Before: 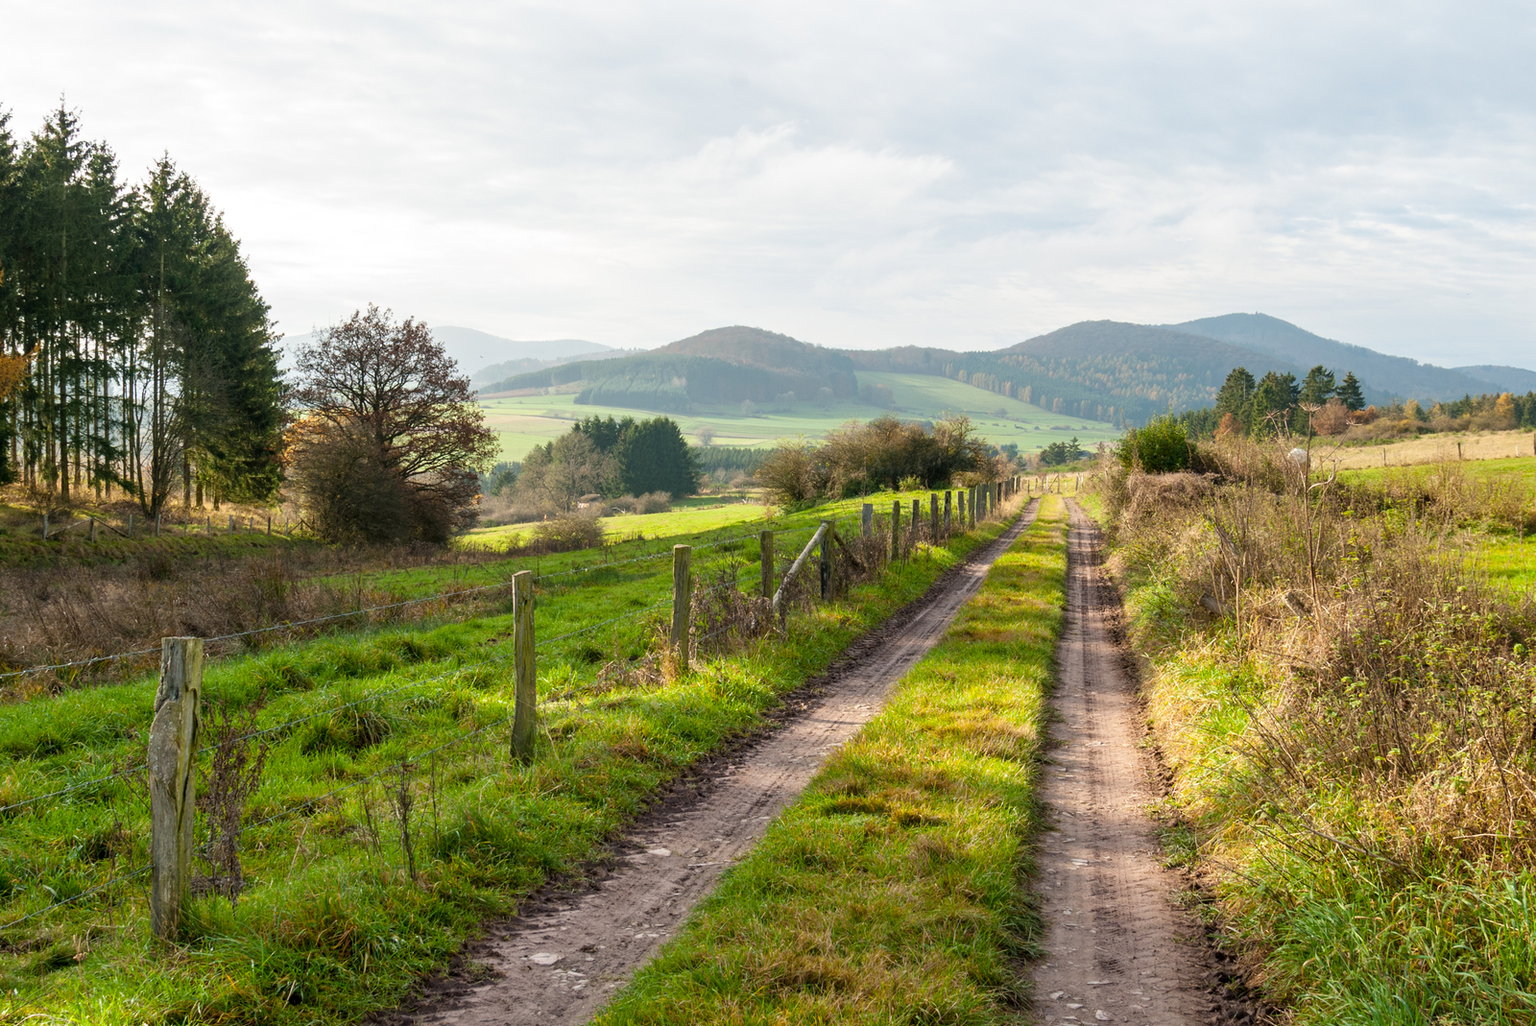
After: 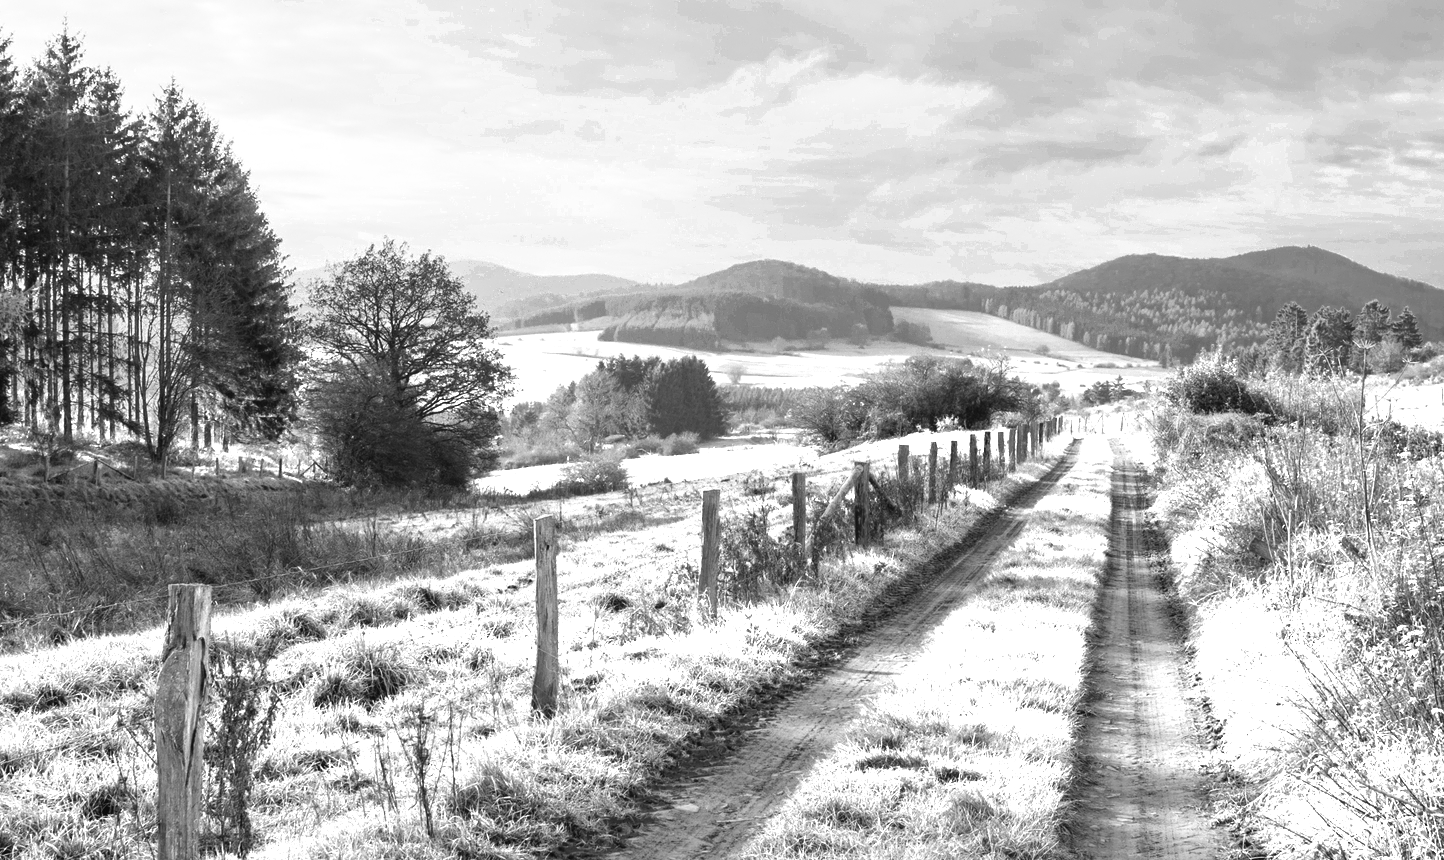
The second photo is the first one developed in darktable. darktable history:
color zones: curves: ch0 [(0, 0.554) (0.146, 0.662) (0.293, 0.86) (0.503, 0.774) (0.637, 0.106) (0.74, 0.072) (0.866, 0.488) (0.998, 0.569)]; ch1 [(0, 0) (0.143, 0) (0.286, 0) (0.429, 0) (0.571, 0) (0.714, 0) (0.857, 0)]
contrast equalizer: octaves 7, y [[0.6 ×6], [0.55 ×6], [0 ×6], [0 ×6], [0 ×6]], mix -0.185
crop: top 7.515%, right 9.73%, bottom 11.971%
